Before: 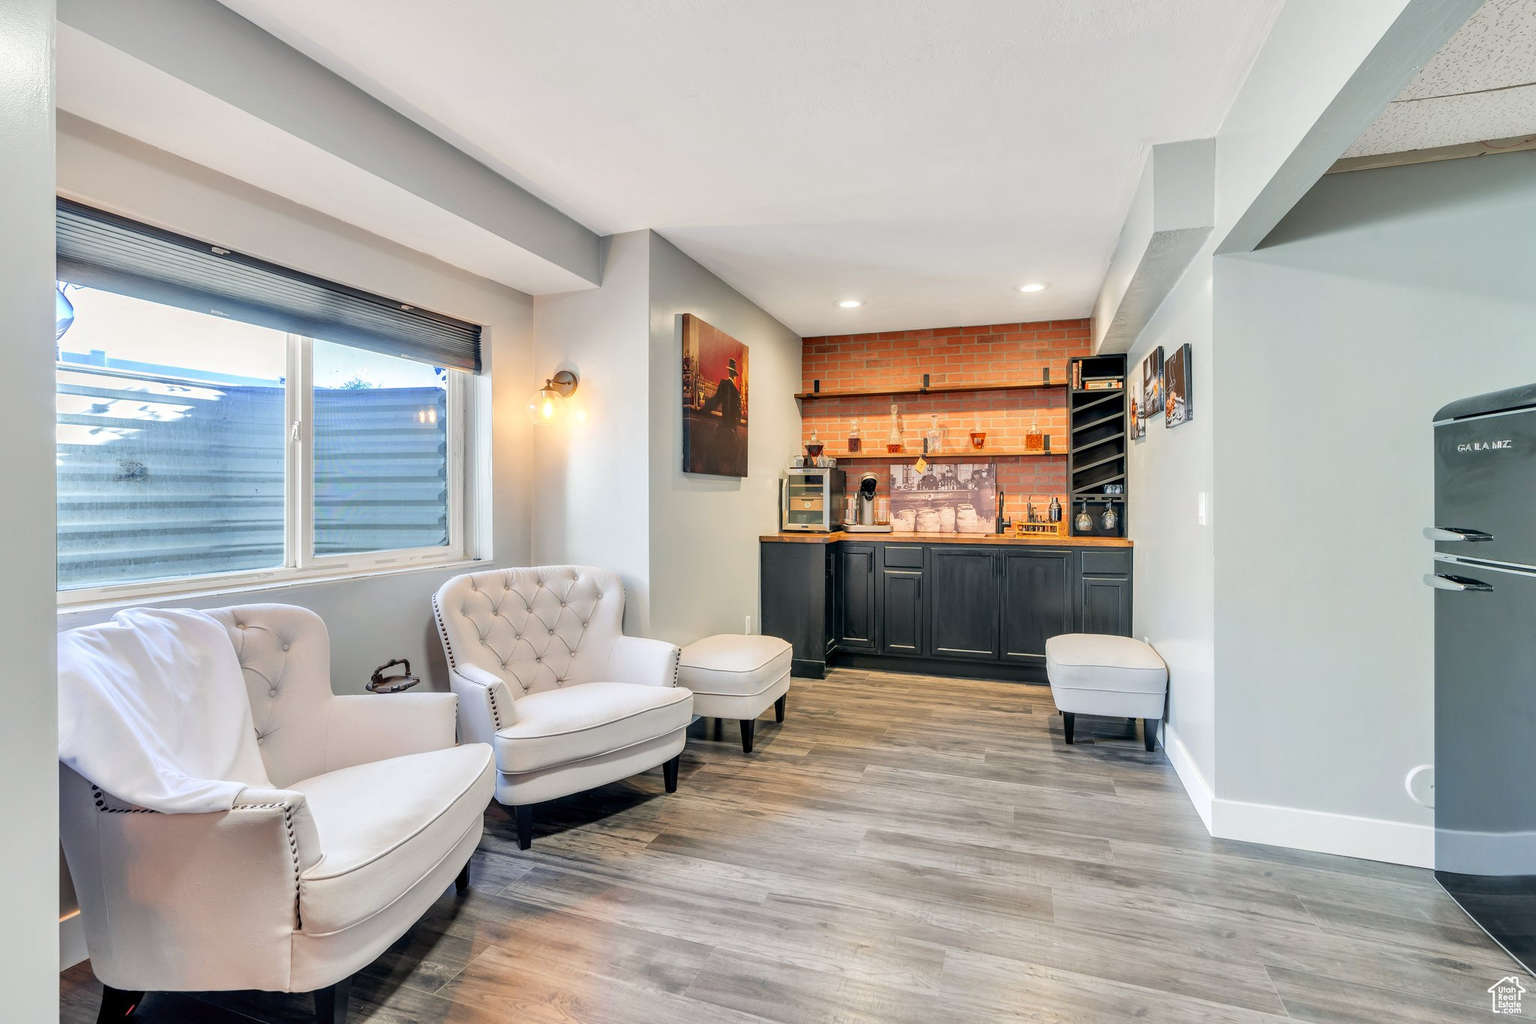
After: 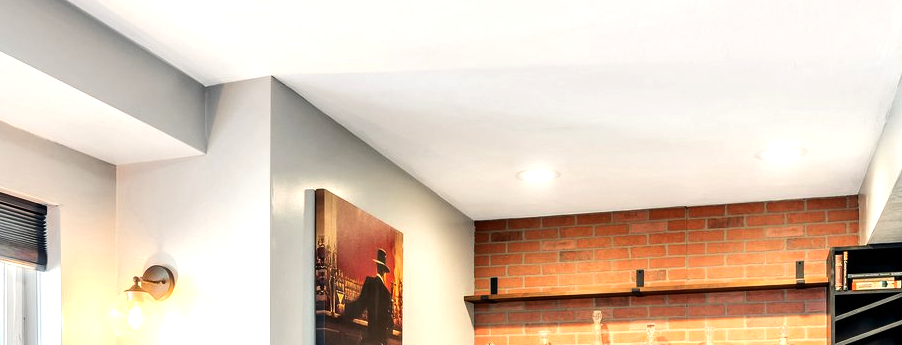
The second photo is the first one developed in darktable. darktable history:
crop: left 29.061%, top 16.845%, right 26.848%, bottom 57.823%
tone equalizer: -8 EV -0.773 EV, -7 EV -0.731 EV, -6 EV -0.566 EV, -5 EV -0.389 EV, -3 EV 0.4 EV, -2 EV 0.6 EV, -1 EV 0.686 EV, +0 EV 0.773 EV, edges refinement/feathering 500, mask exposure compensation -1.57 EV, preserve details no
